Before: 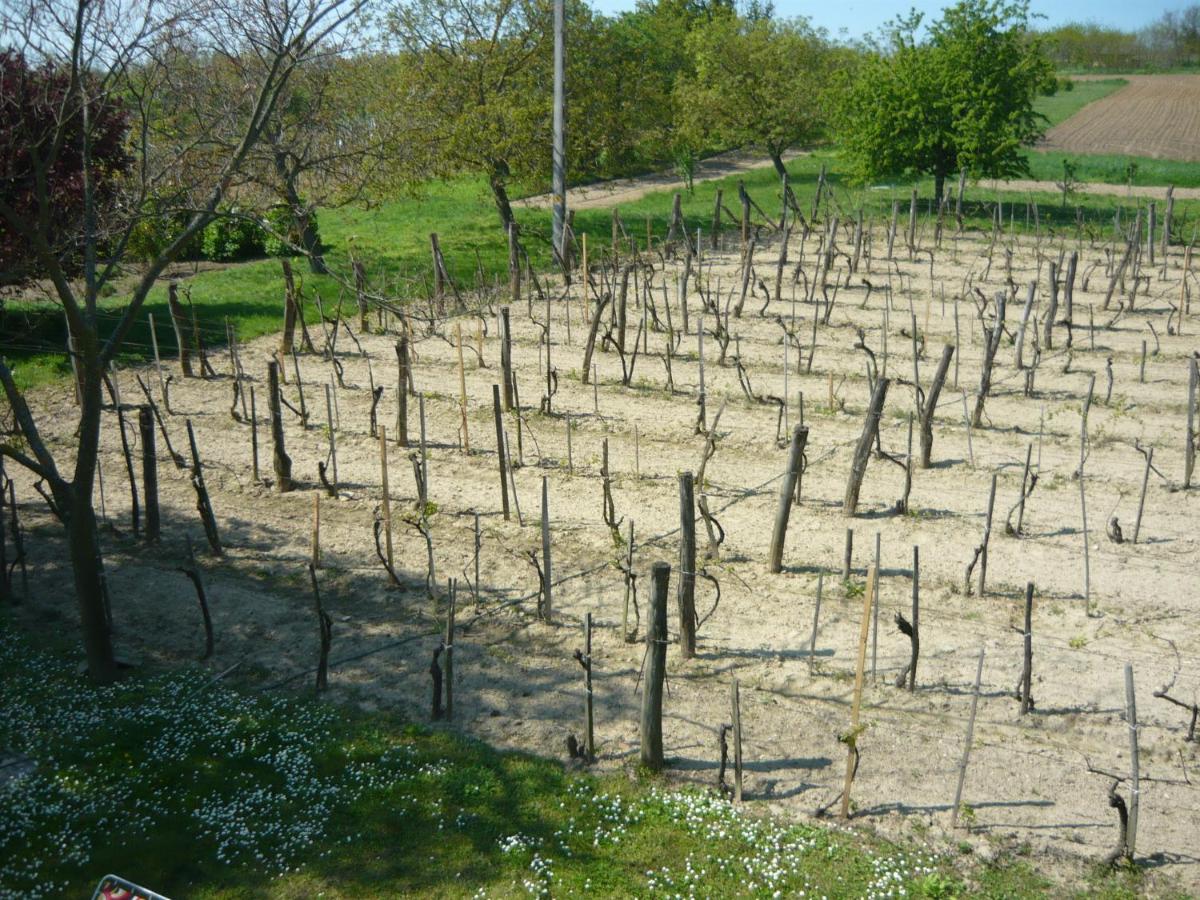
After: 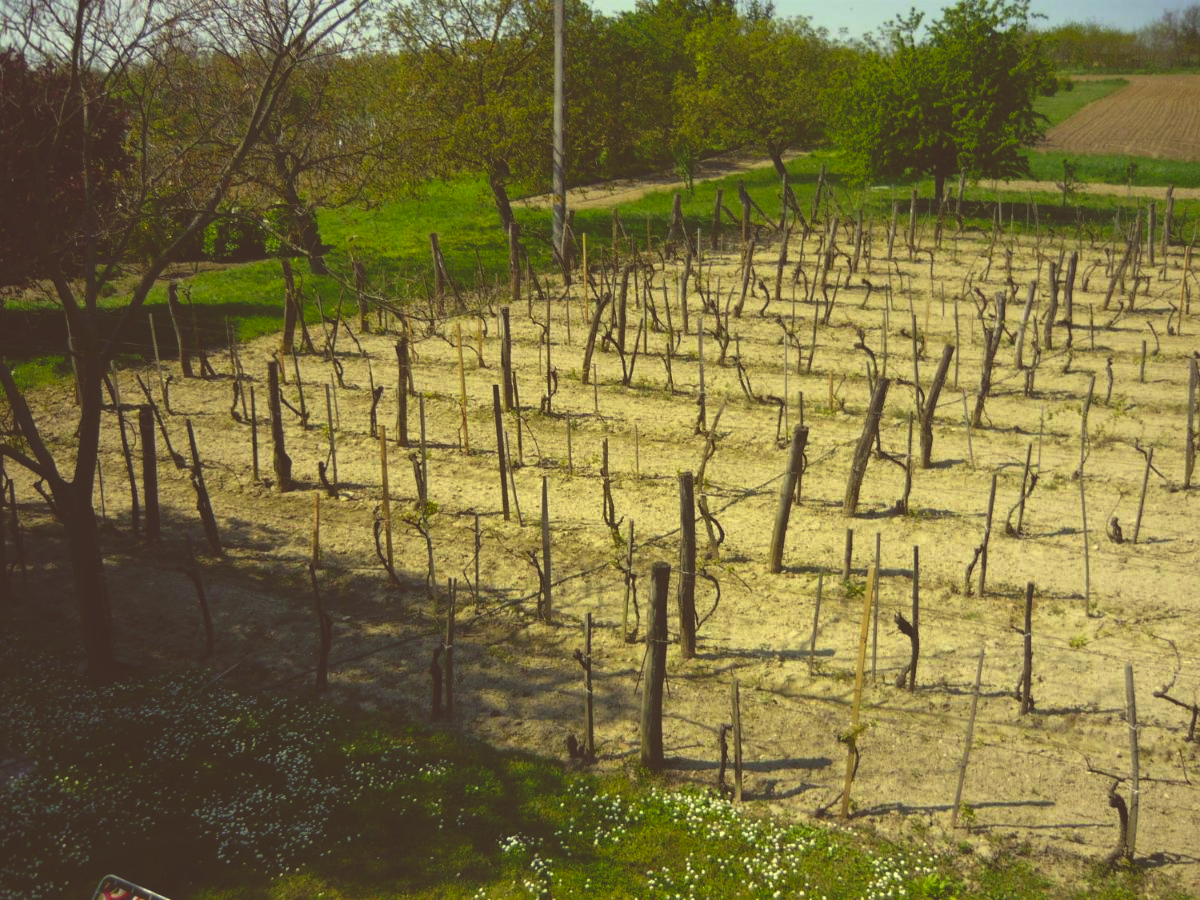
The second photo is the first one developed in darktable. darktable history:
color balance rgb: perceptual saturation grading › global saturation 20%, perceptual saturation grading › highlights -25%, perceptual saturation grading › shadows 25%
white balance: red 0.967, blue 1.049
rgb curve: curves: ch0 [(0, 0.186) (0.314, 0.284) (0.775, 0.708) (1, 1)], compensate middle gray true, preserve colors none
color correction: highlights a* -0.482, highlights b* 40, shadows a* 9.8, shadows b* -0.161
